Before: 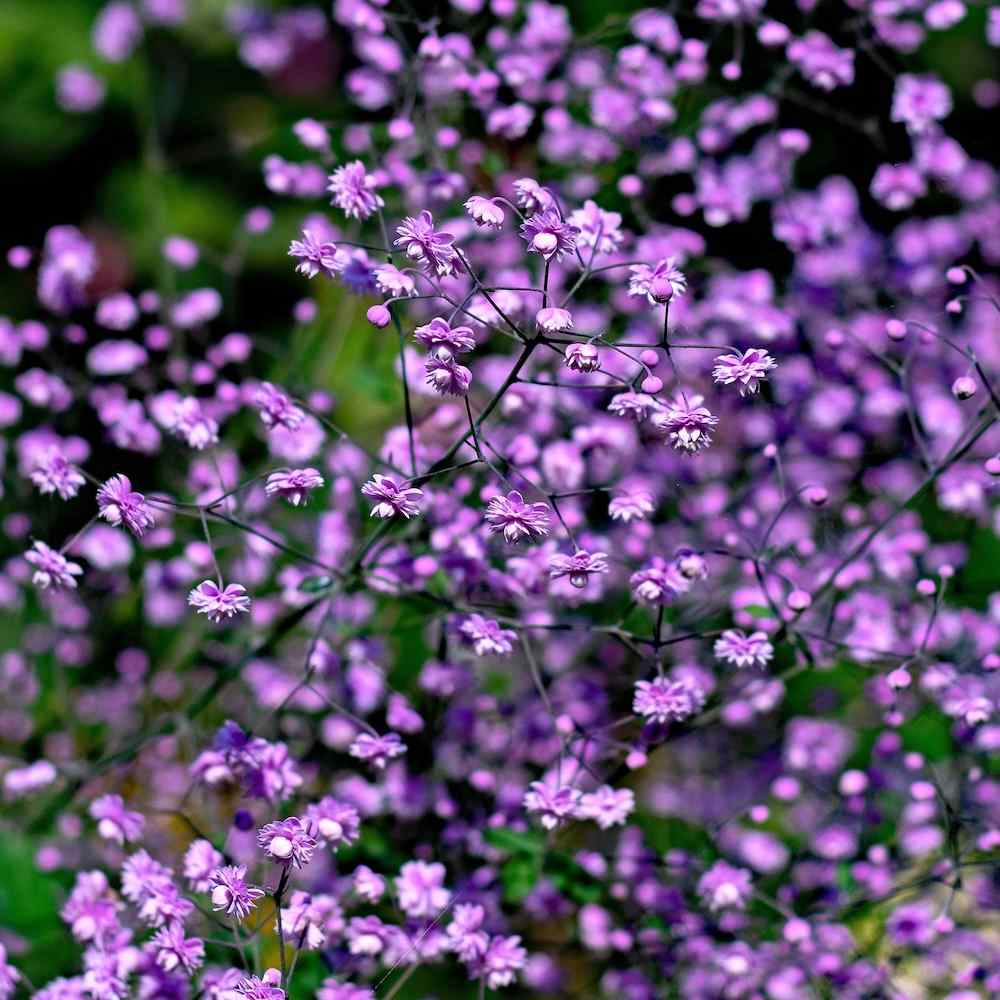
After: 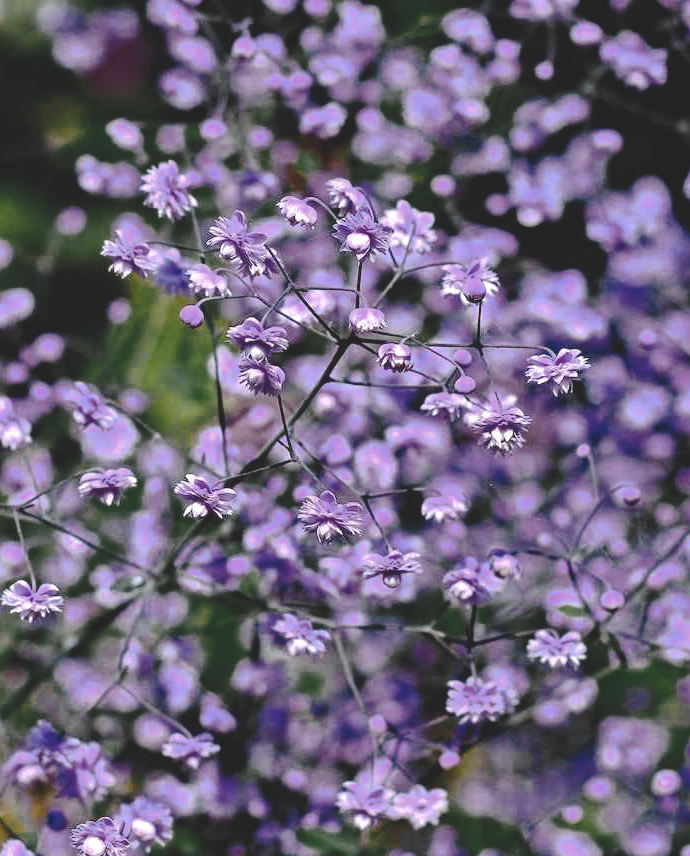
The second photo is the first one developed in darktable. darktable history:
exposure: black level correction -0.012, exposure -0.19 EV, compensate exposure bias true, compensate highlight preservation false
tone equalizer: -8 EV -0.787 EV, -7 EV -0.714 EV, -6 EV -0.579 EV, -5 EV -0.409 EV, -3 EV 0.397 EV, -2 EV 0.6 EV, -1 EV 0.693 EV, +0 EV 0.756 EV, smoothing diameter 24.97%, edges refinement/feathering 7.95, preserve details guided filter
color zones: curves: ch0 [(0.035, 0.242) (0.25, 0.5) (0.384, 0.214) (0.488, 0.255) (0.75, 0.5)]; ch1 [(0.063, 0.379) (0.25, 0.5) (0.354, 0.201) (0.489, 0.085) (0.729, 0.271)]; ch2 [(0.25, 0.5) (0.38, 0.517) (0.442, 0.51) (0.735, 0.456)]
tone curve: curves: ch0 [(0, 0) (0.003, 0.077) (0.011, 0.08) (0.025, 0.083) (0.044, 0.095) (0.069, 0.106) (0.1, 0.12) (0.136, 0.144) (0.177, 0.185) (0.224, 0.231) (0.277, 0.297) (0.335, 0.382) (0.399, 0.471) (0.468, 0.553) (0.543, 0.623) (0.623, 0.689) (0.709, 0.75) (0.801, 0.81) (0.898, 0.873) (1, 1)], preserve colors none
crop: left 18.708%, right 12.246%, bottom 14.357%
